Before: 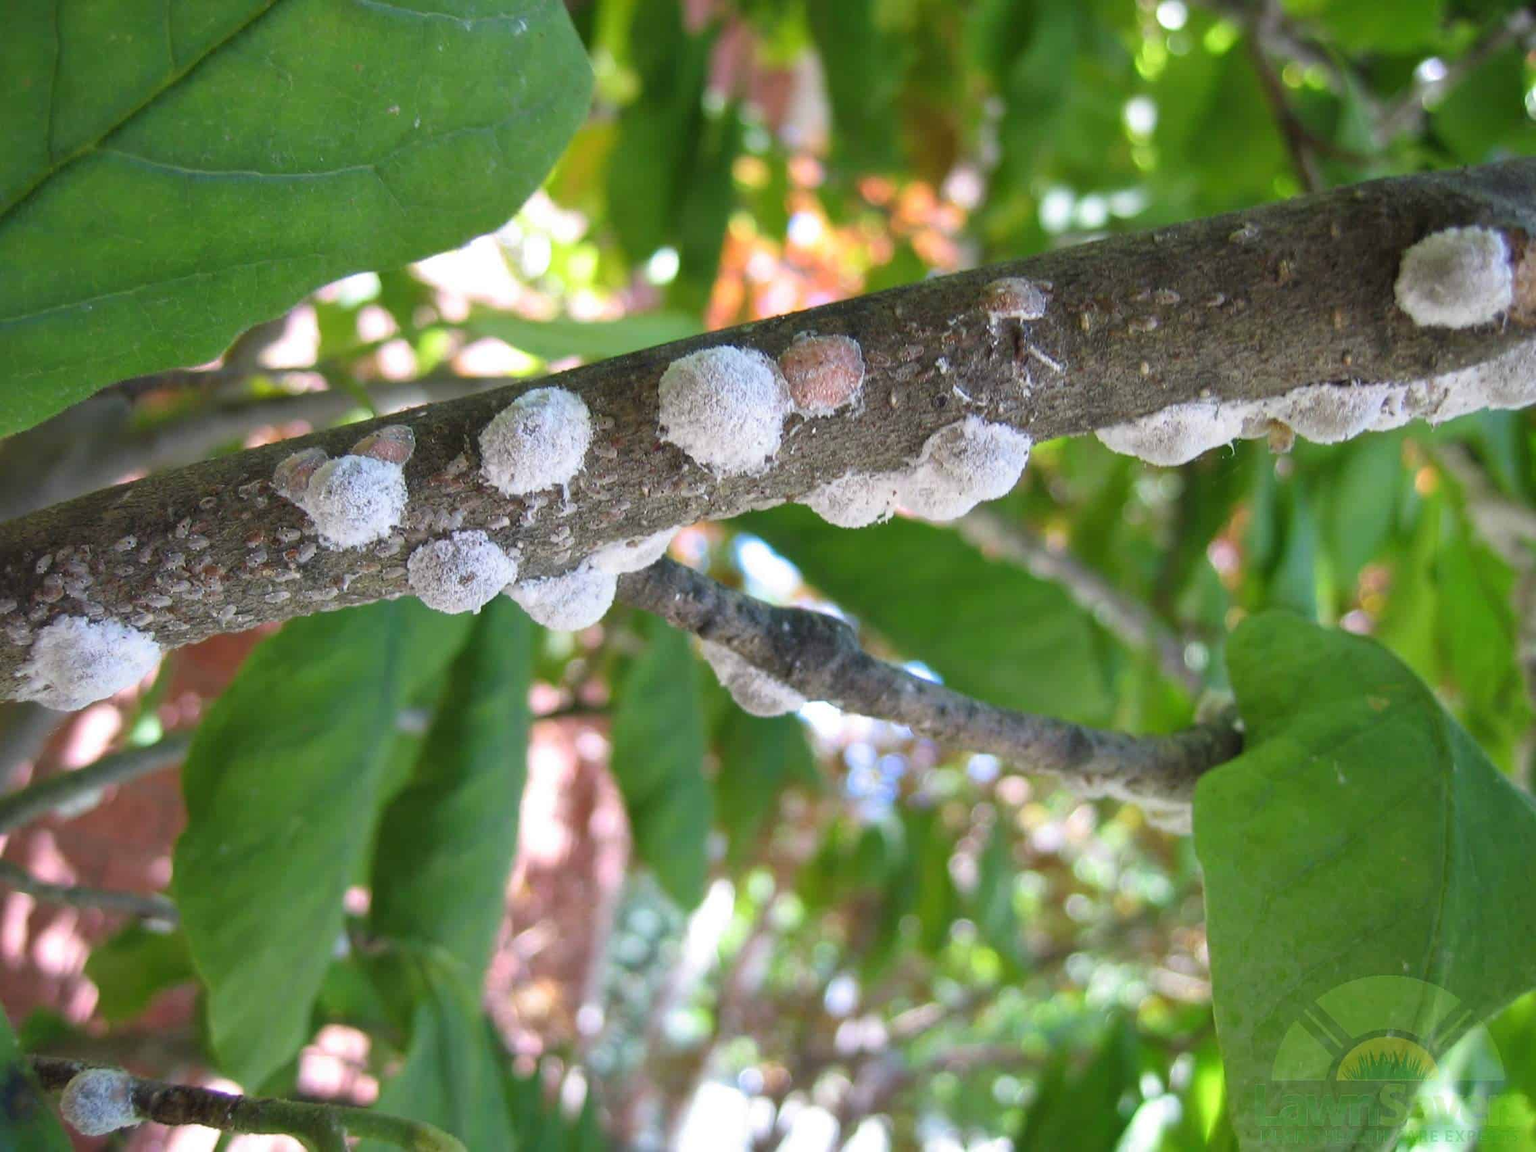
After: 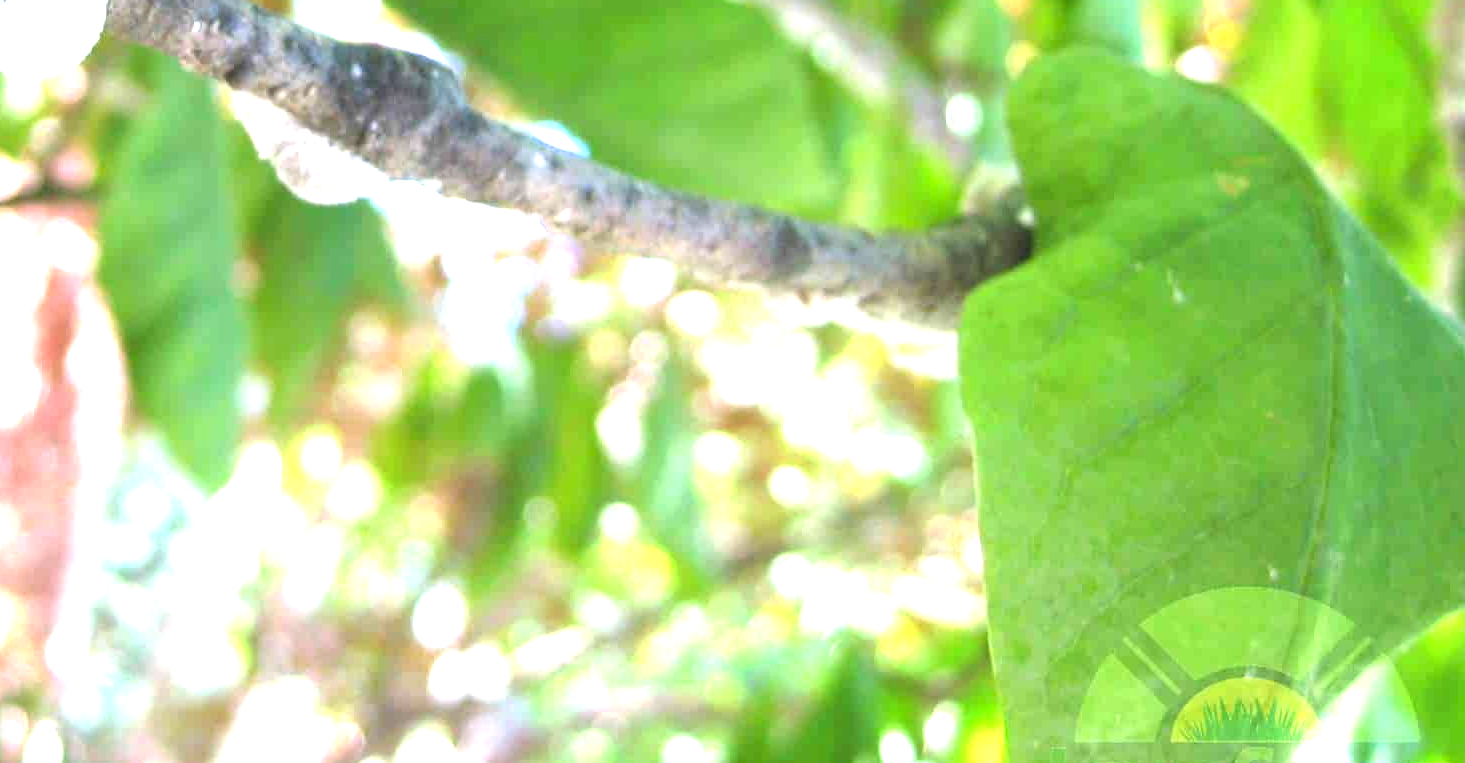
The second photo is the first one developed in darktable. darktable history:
exposure: exposure 1.5 EV, compensate highlight preservation false
crop and rotate: left 35.509%, top 50.238%, bottom 4.934%
levels: levels [0, 0.476, 0.951]
